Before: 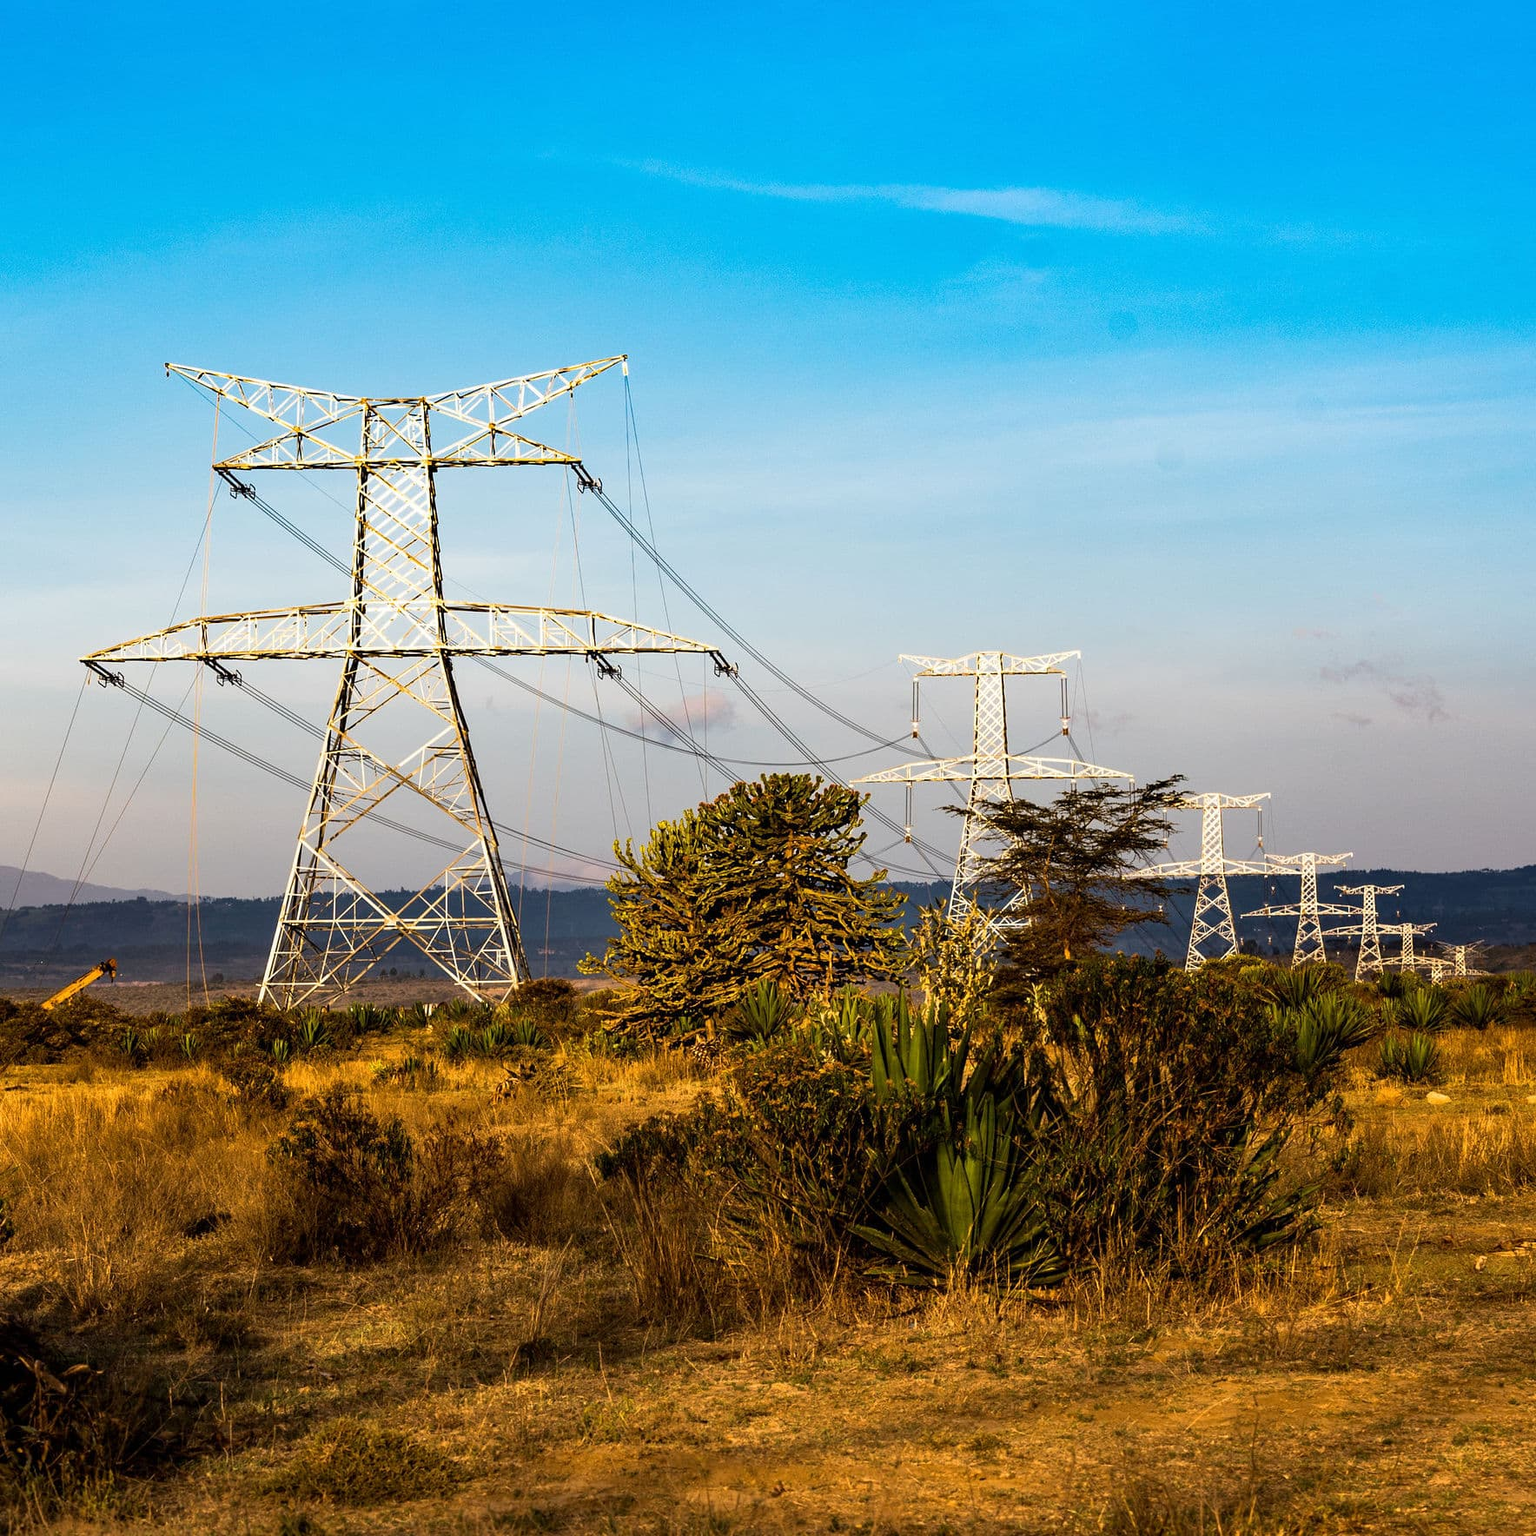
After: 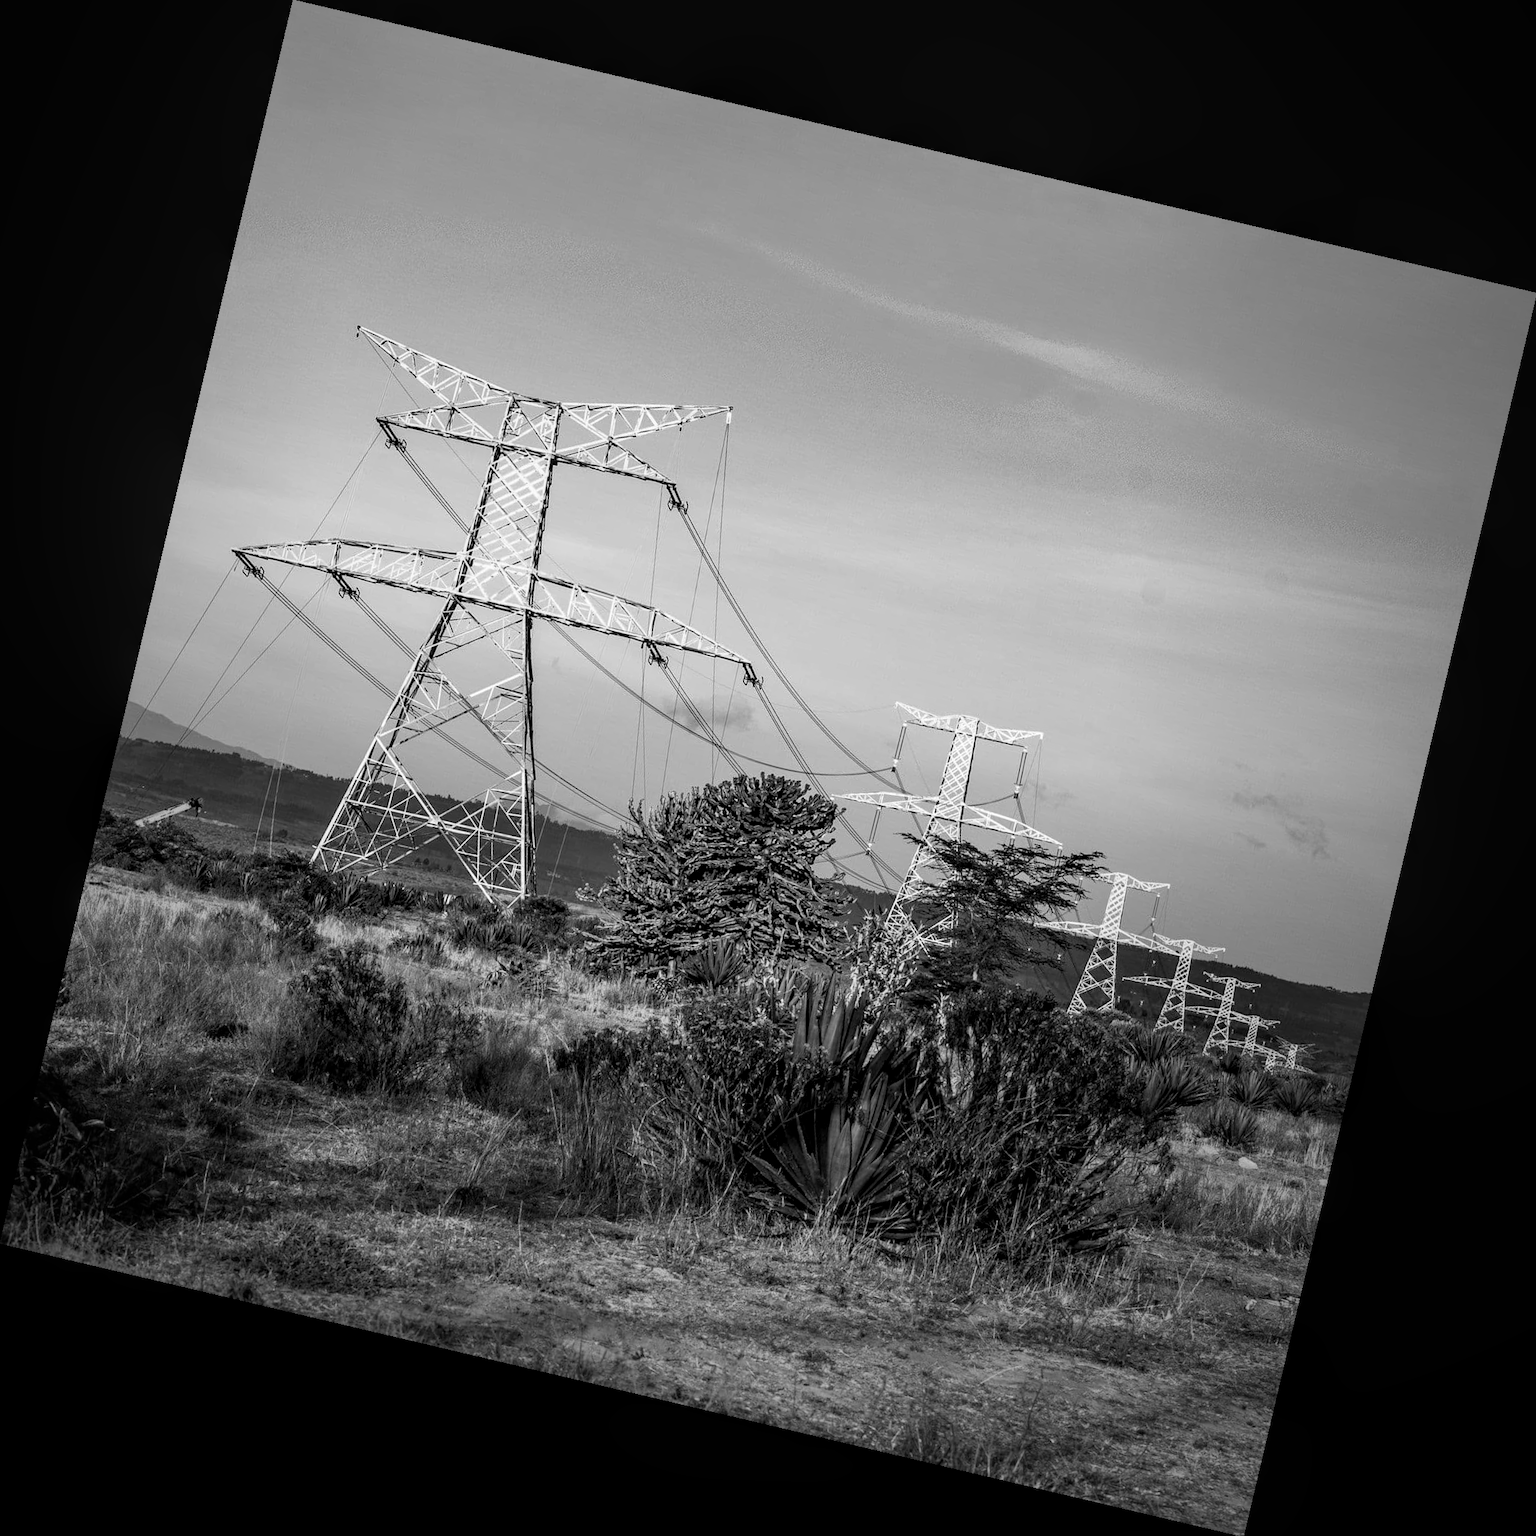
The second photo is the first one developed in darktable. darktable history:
local contrast: on, module defaults
rotate and perspective: rotation 13.27°, automatic cropping off
color balance rgb: hue shift 180°, global vibrance 50%, contrast 0.32%
monochrome: a 2.21, b -1.33, size 2.2
vignetting: fall-off start 72.14%, fall-off radius 108.07%, brightness -0.713, saturation -0.488, center (-0.054, -0.359), width/height ratio 0.729
